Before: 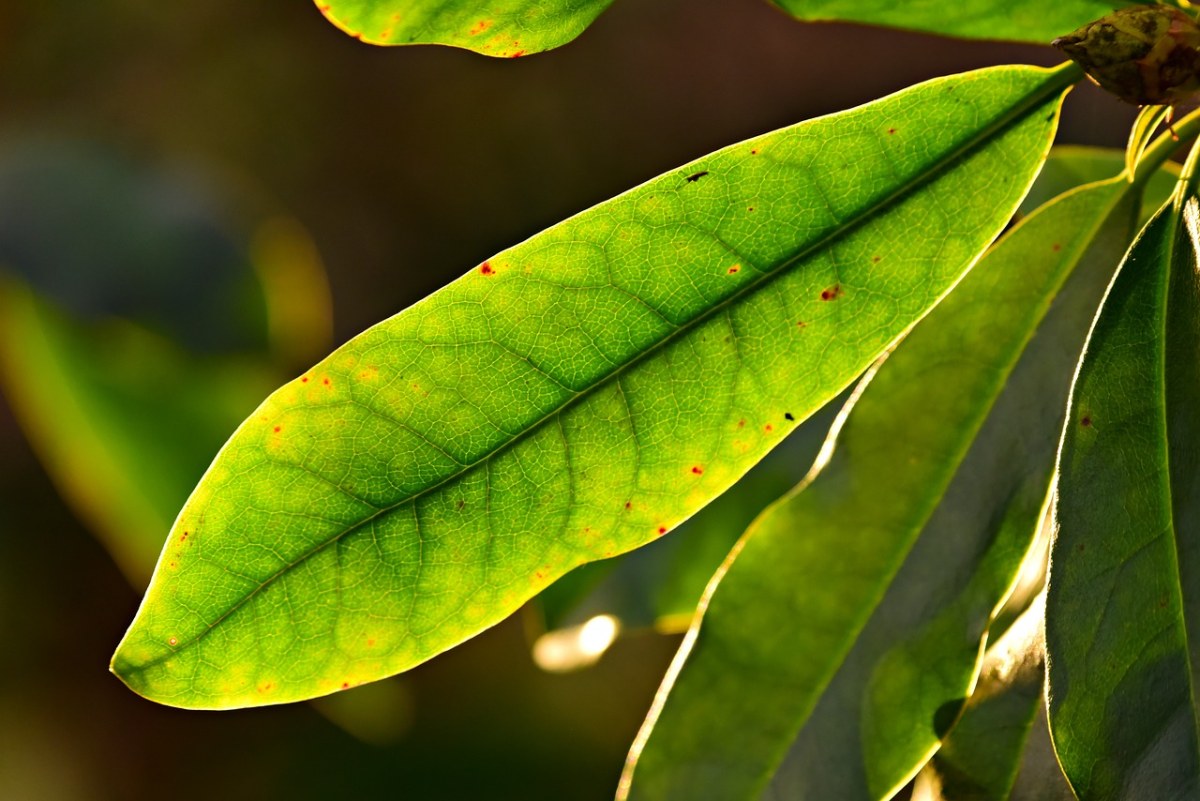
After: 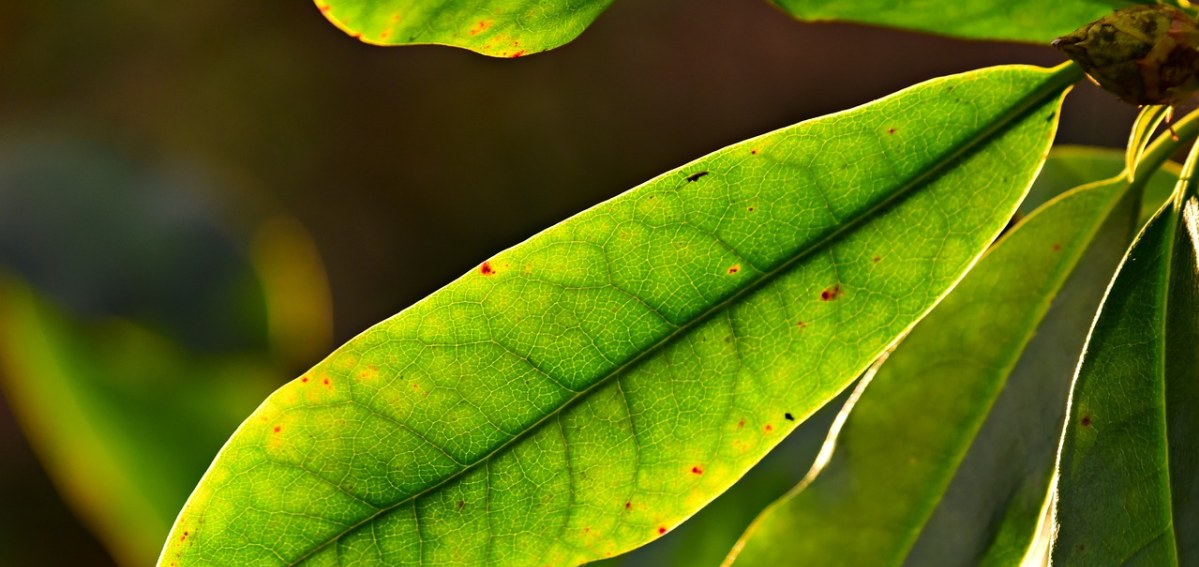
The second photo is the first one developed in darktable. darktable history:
crop: right 0%, bottom 29.077%
